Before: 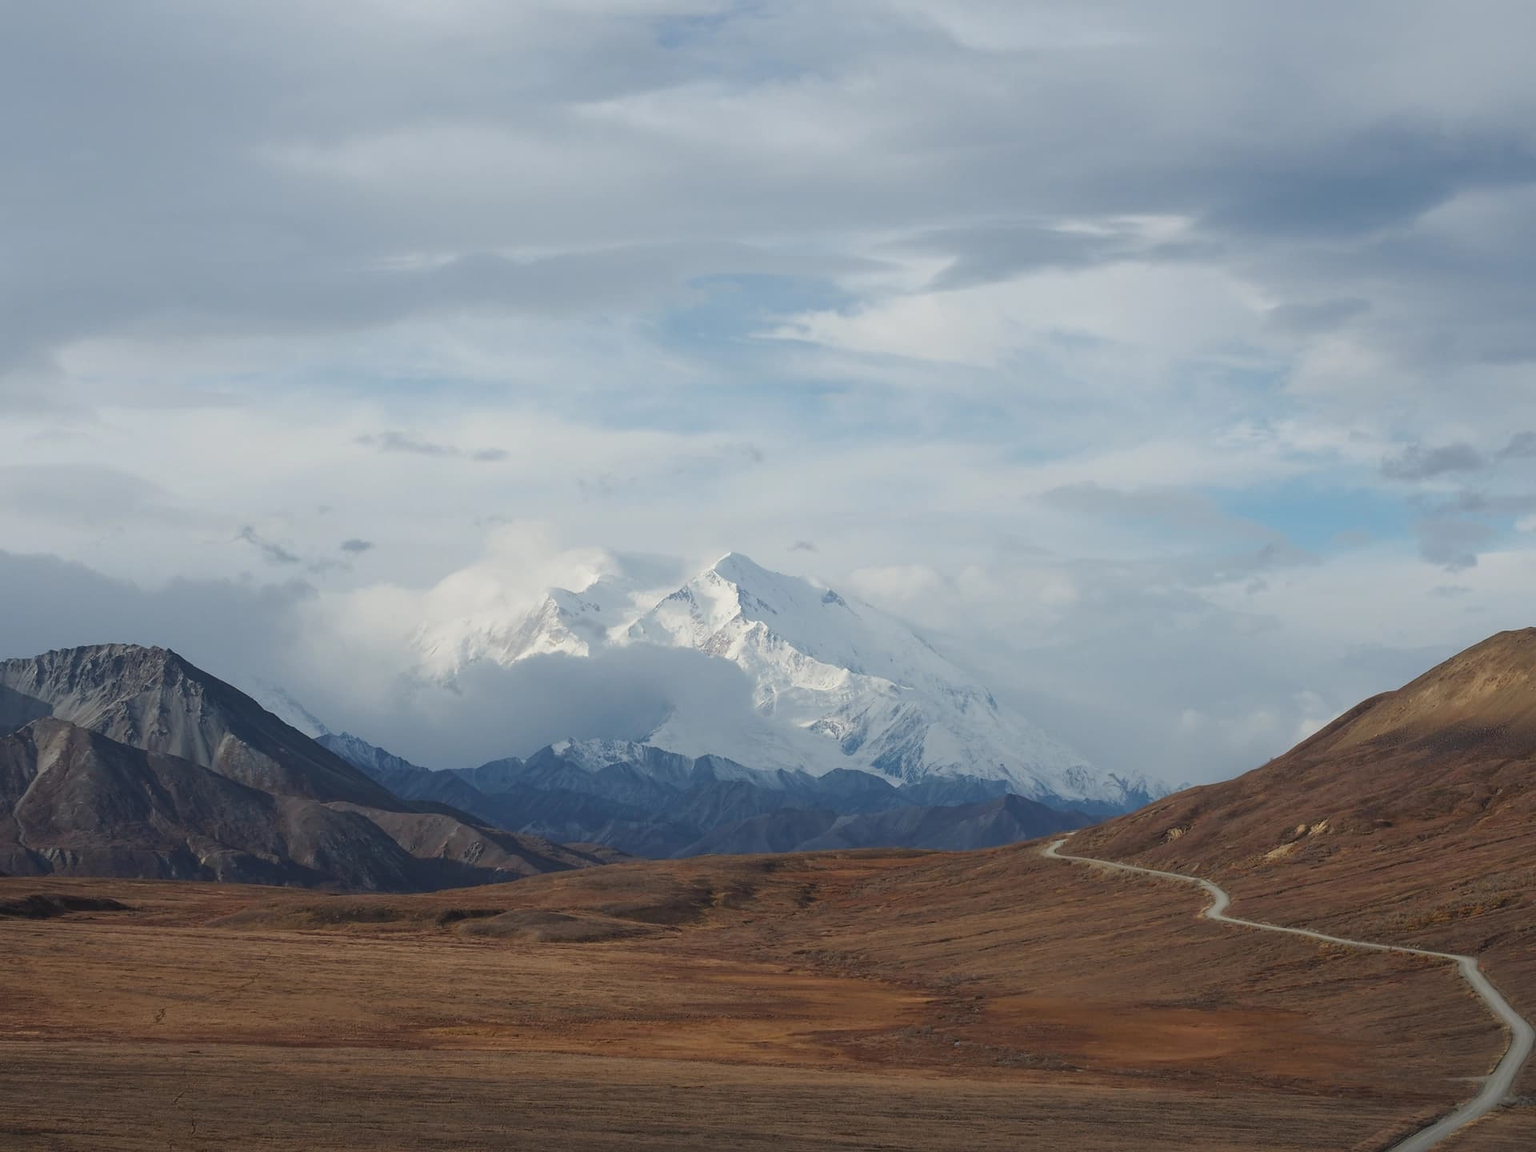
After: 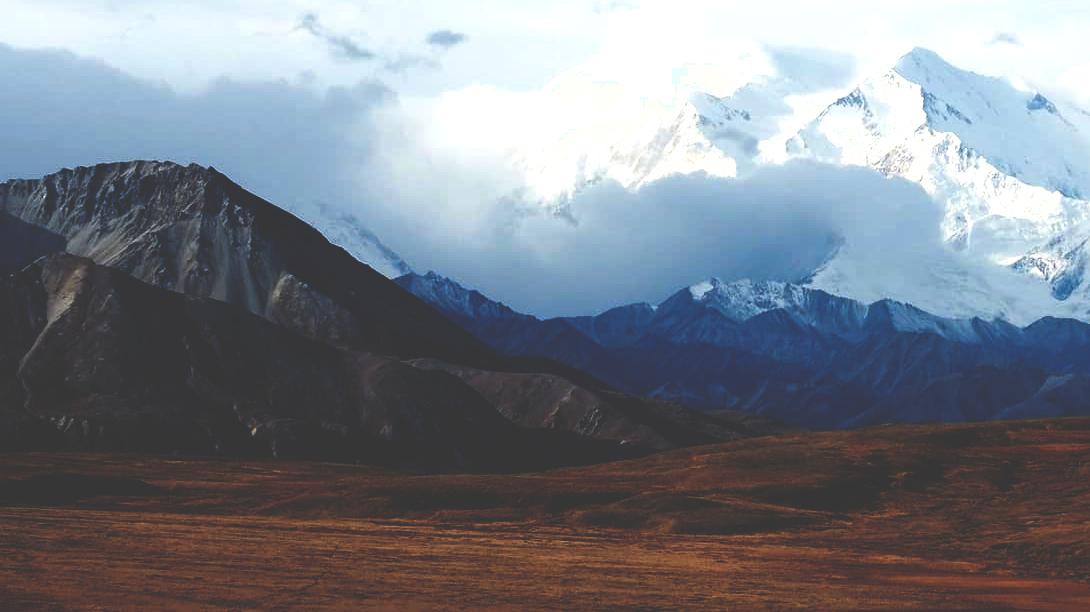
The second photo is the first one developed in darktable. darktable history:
exposure: exposure 0.655 EV, compensate highlight preservation false
base curve: curves: ch0 [(0, 0.036) (0.083, 0.04) (0.804, 1)], preserve colors none
crop: top 44.747%, right 43.179%, bottom 12.743%
